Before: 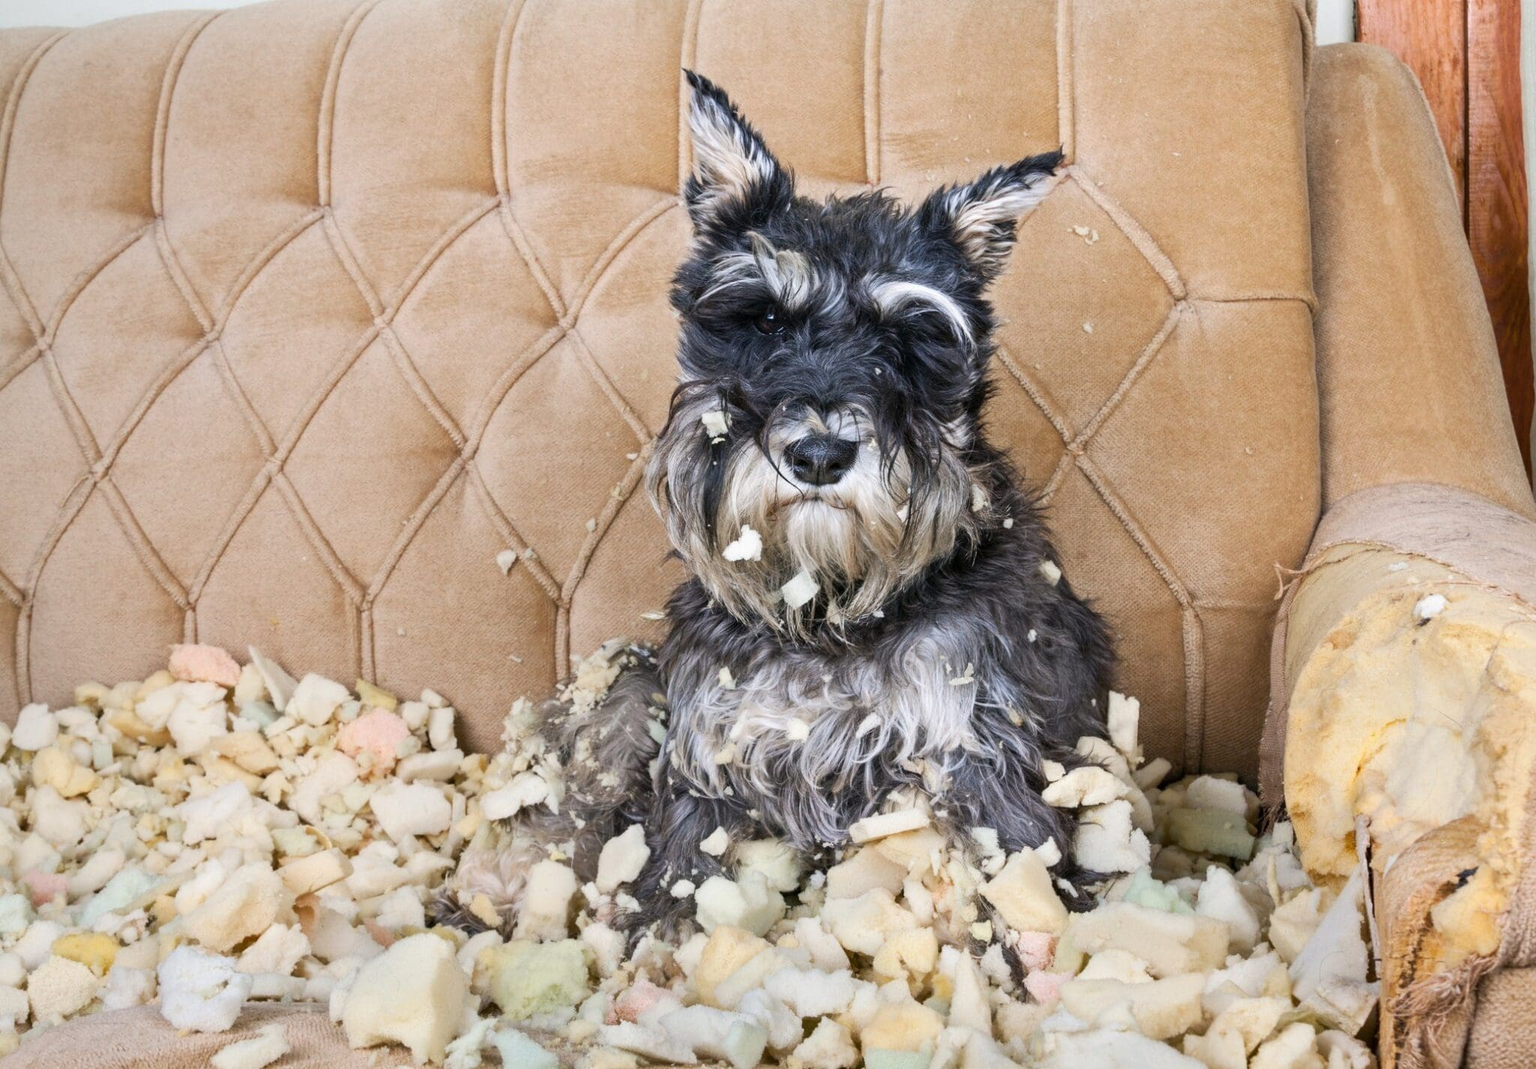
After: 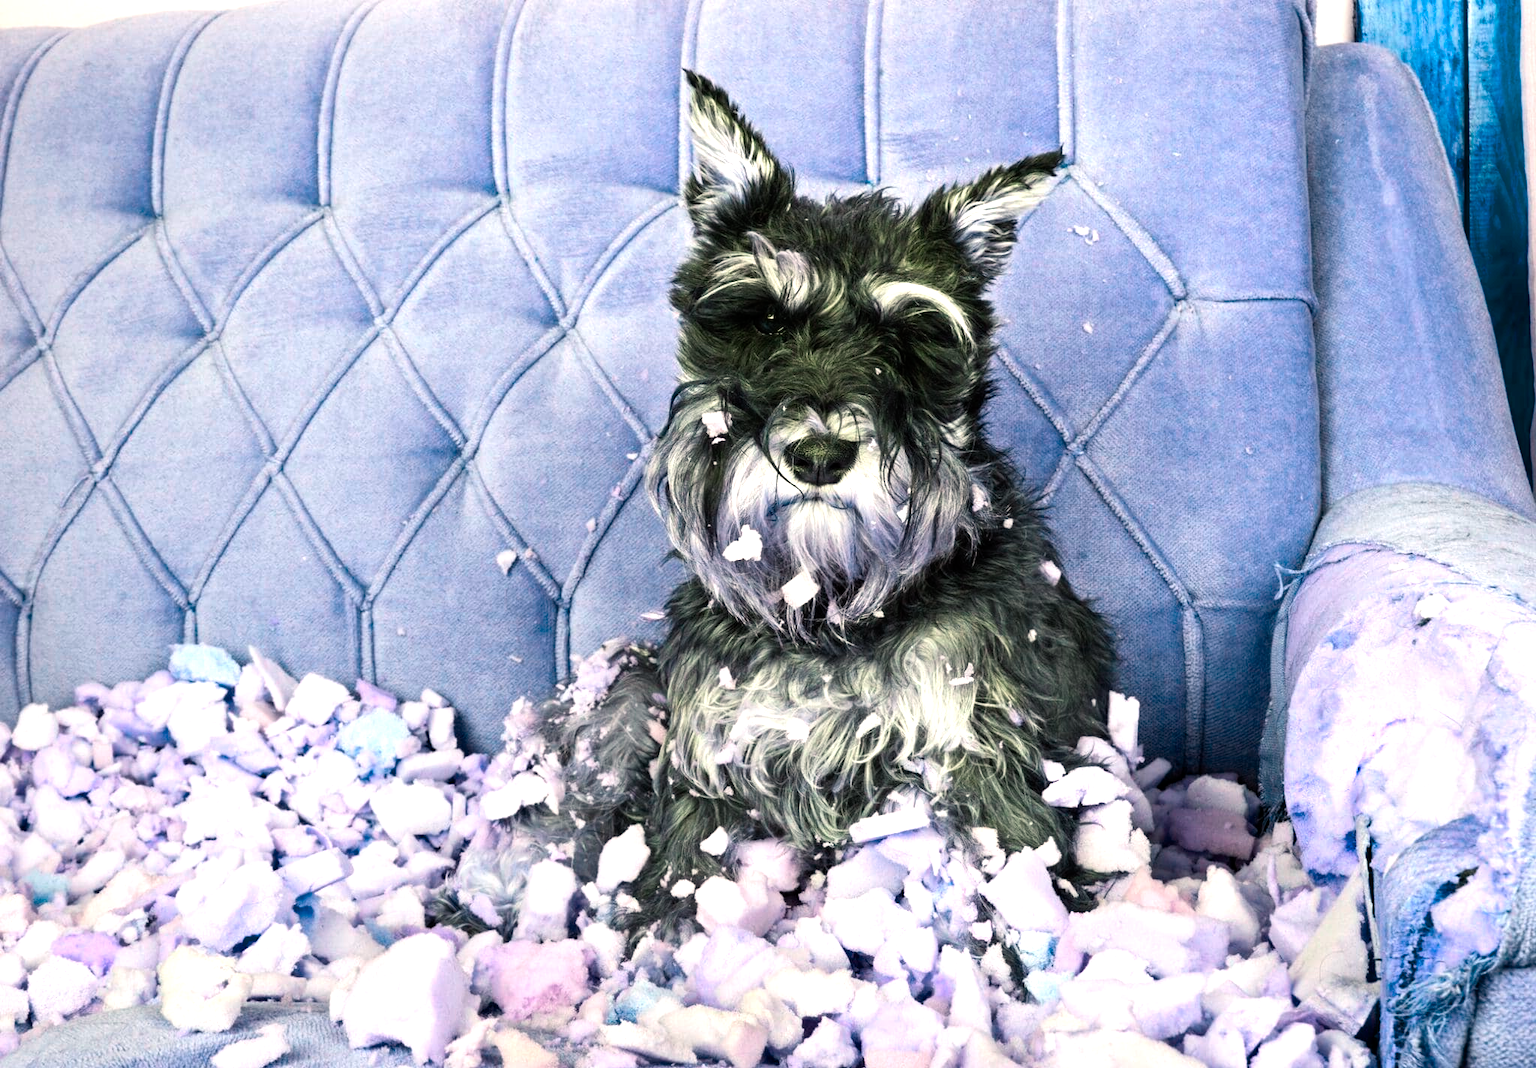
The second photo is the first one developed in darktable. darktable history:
color balance rgb: shadows lift › chroma 1.008%, shadows lift › hue 243.66°, highlights gain › chroma 2.039%, highlights gain › hue 63.23°, global offset › hue 171.84°, perceptual saturation grading › global saturation 25.162%, hue shift -148.5°, contrast 34.728%, saturation formula JzAzBz (2021)
